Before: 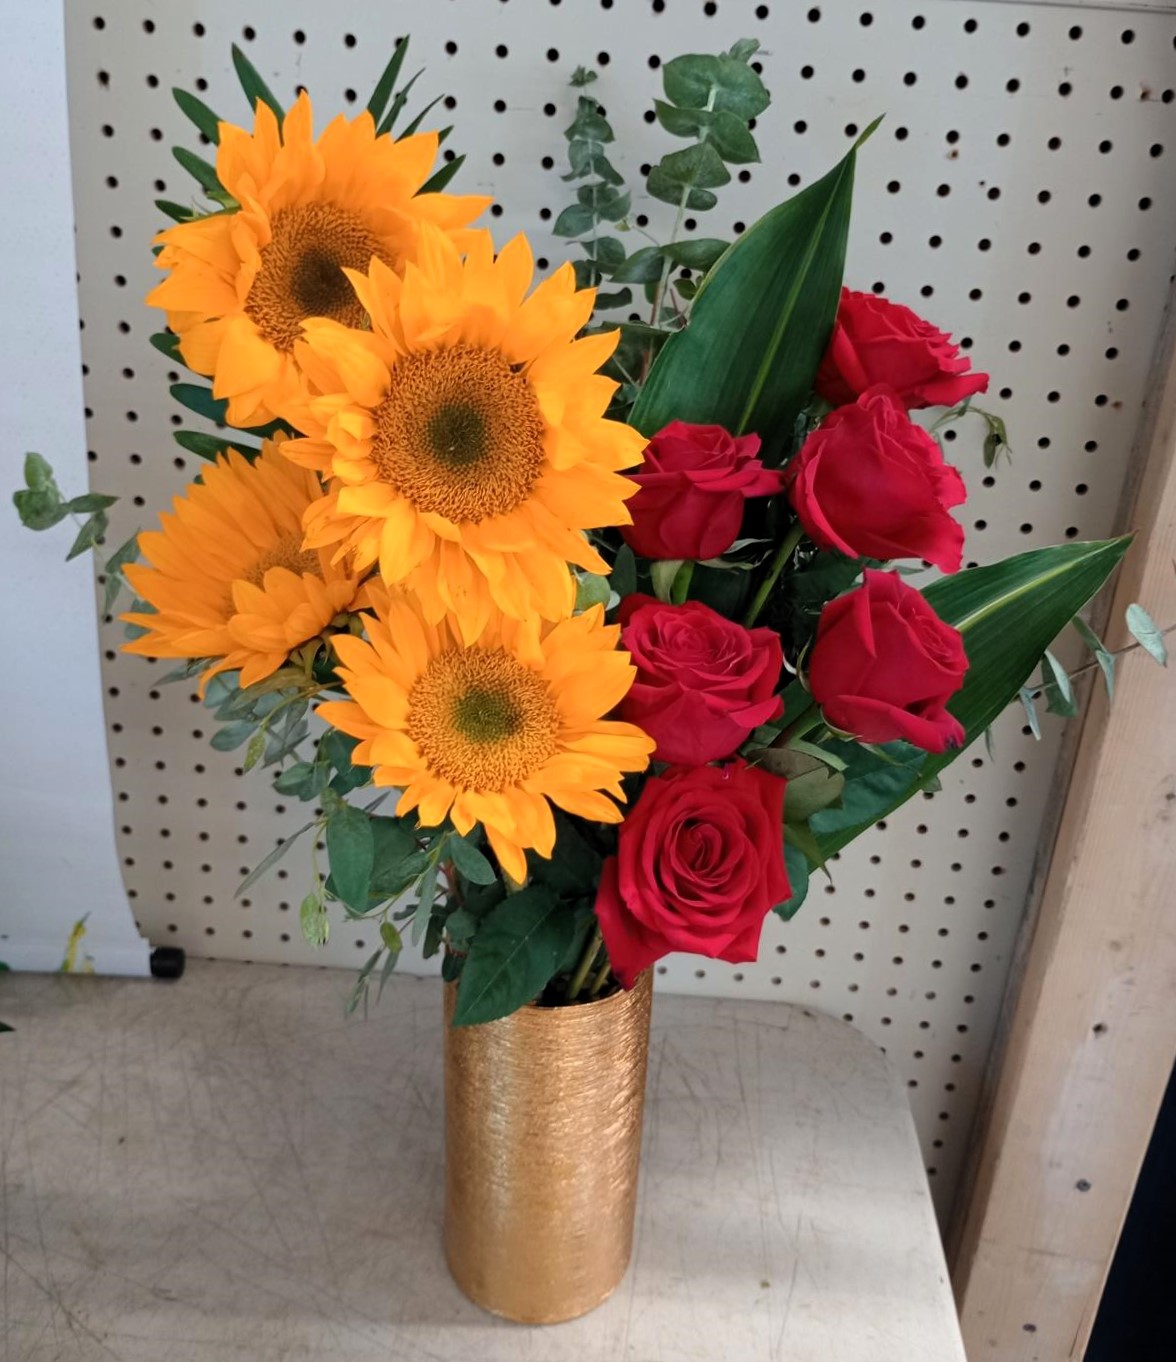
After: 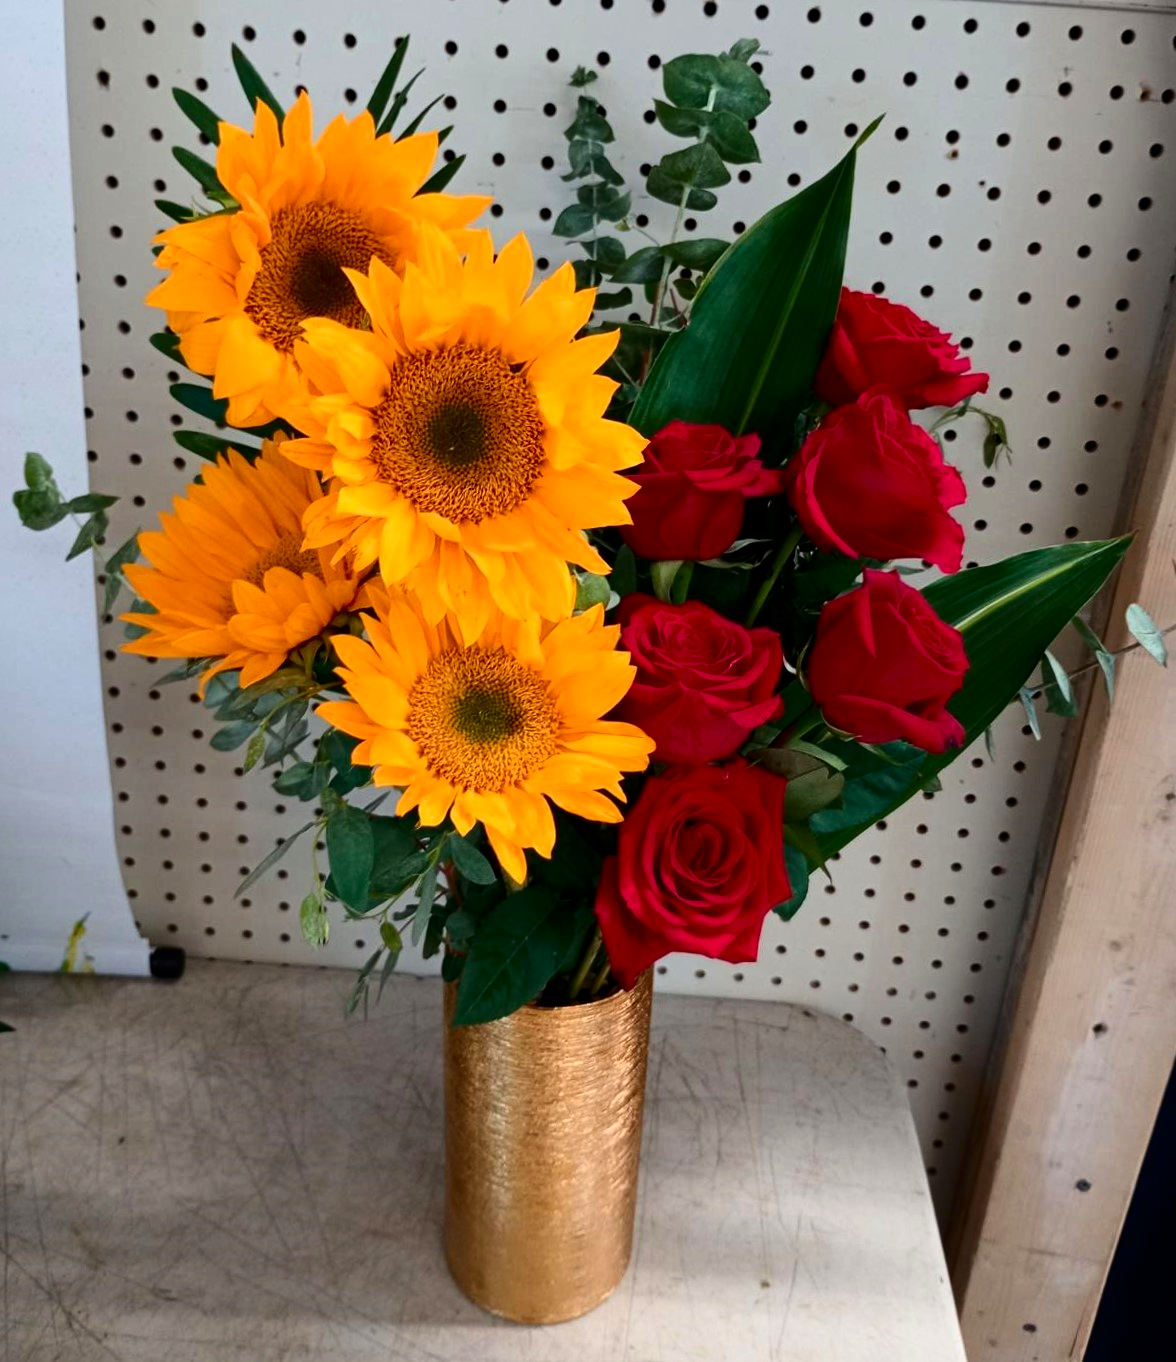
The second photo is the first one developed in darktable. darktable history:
contrast brightness saturation: contrast 0.212, brightness -0.11, saturation 0.21
